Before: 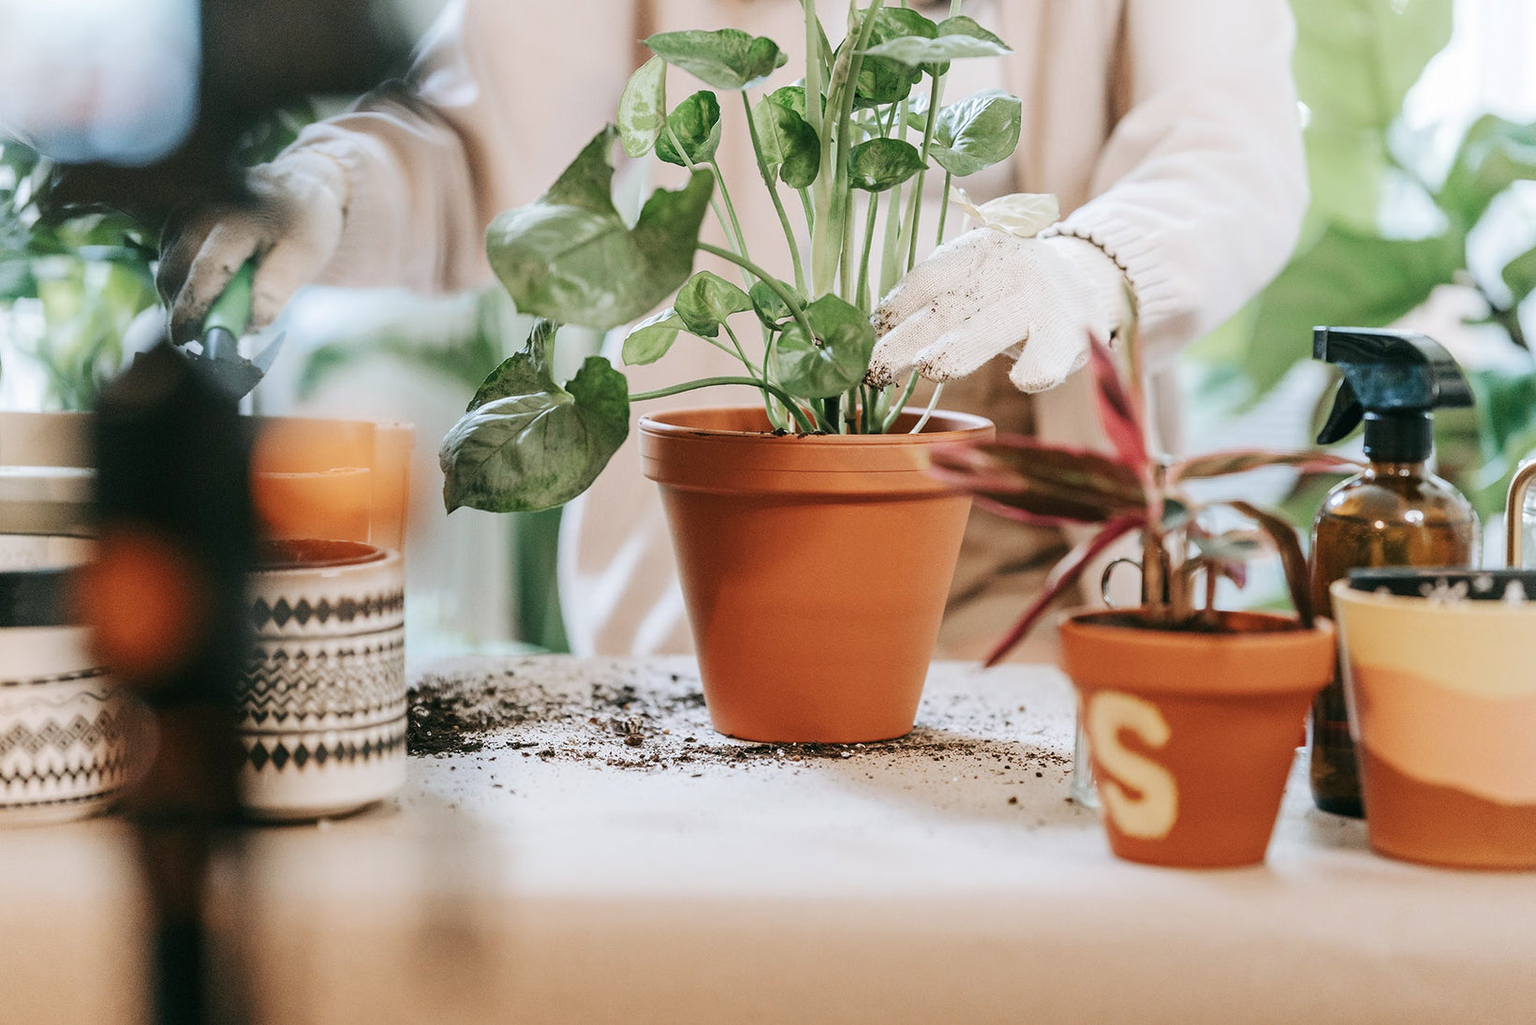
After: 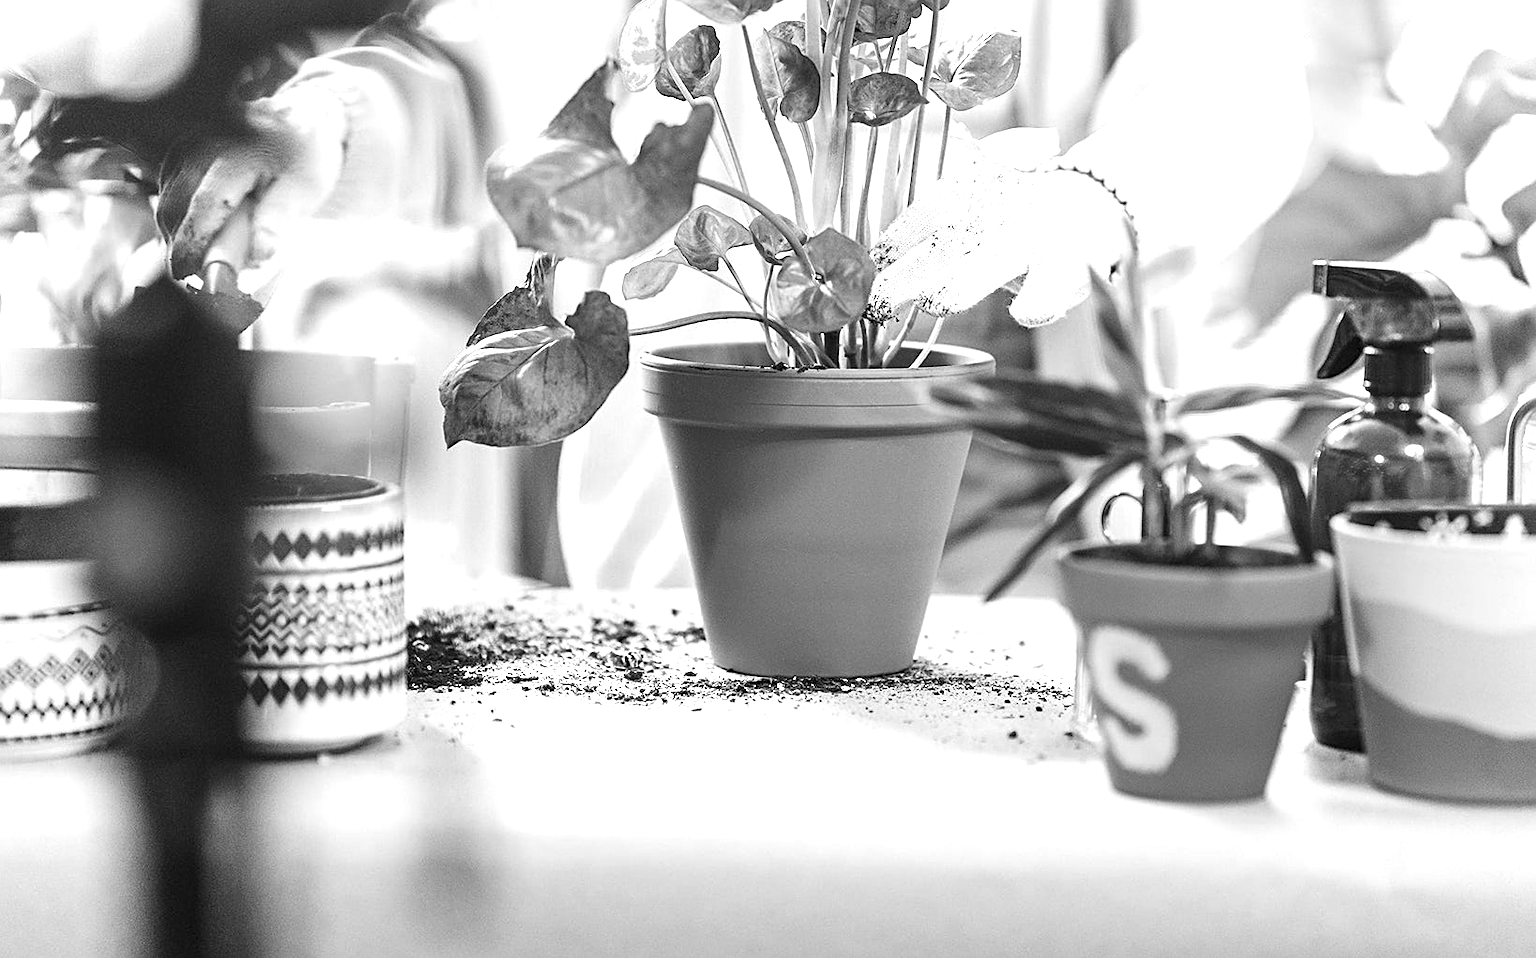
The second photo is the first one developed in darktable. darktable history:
sharpen: on, module defaults
color calibration: output gray [0.18, 0.41, 0.41, 0], illuminant as shot in camera, x 0.378, y 0.381, temperature 4089.95 K
exposure: black level correction 0, exposure 0.899 EV, compensate highlight preservation false
crop and rotate: top 6.414%
